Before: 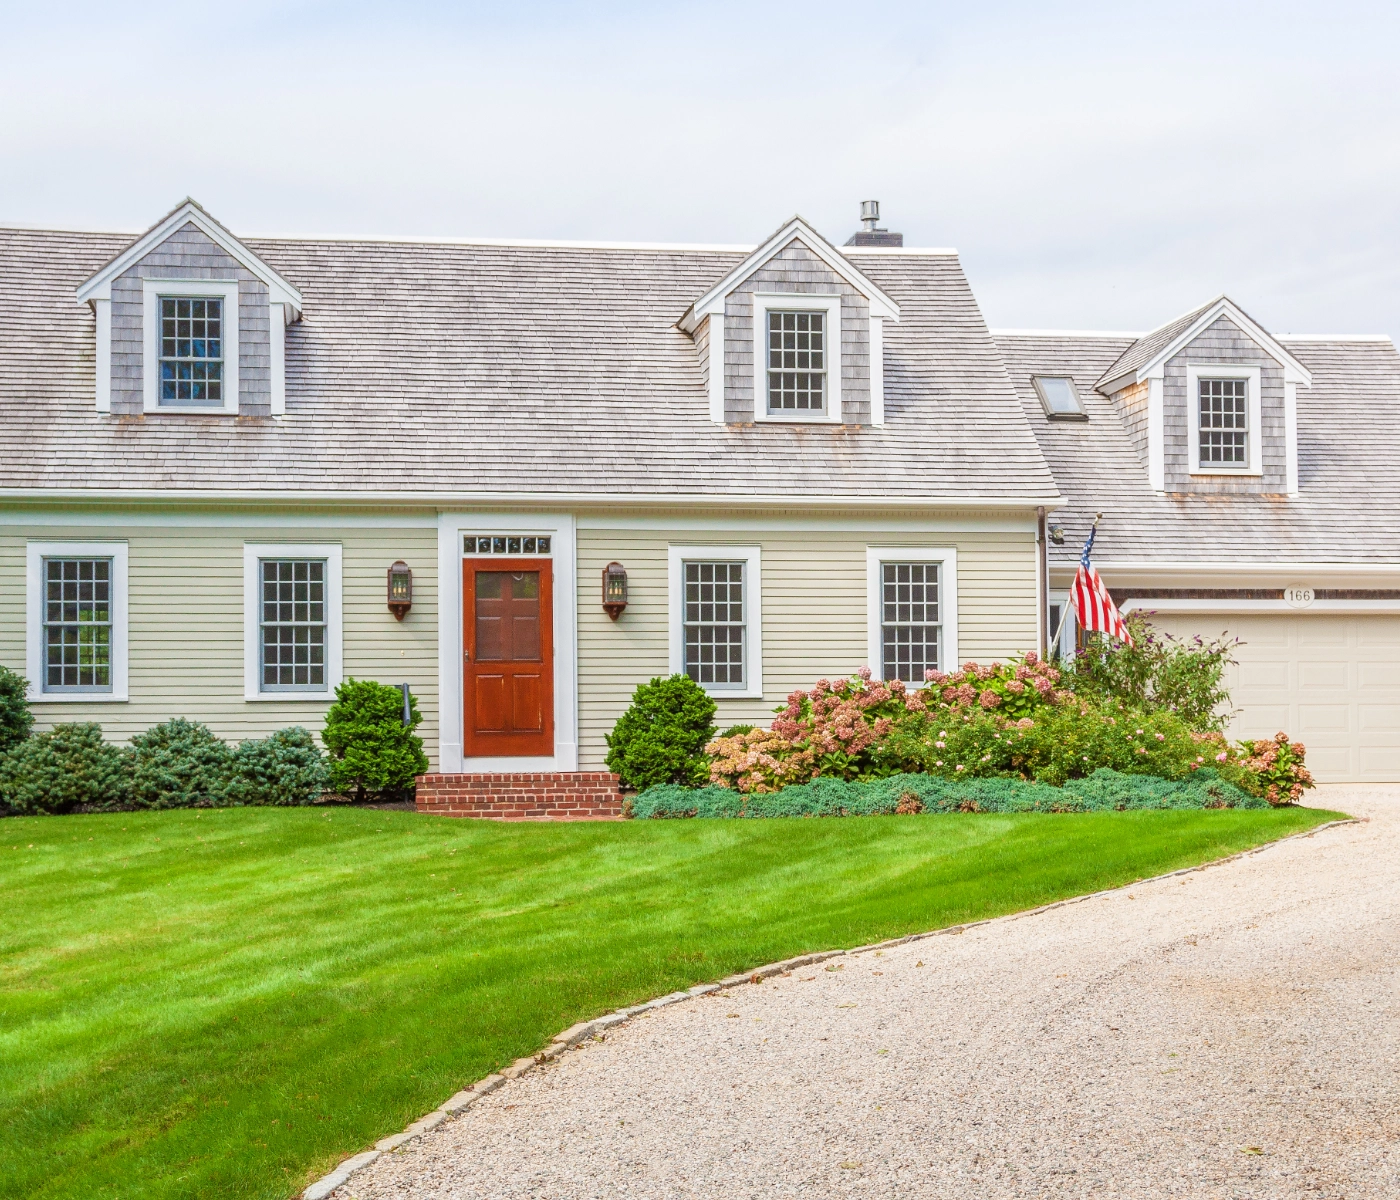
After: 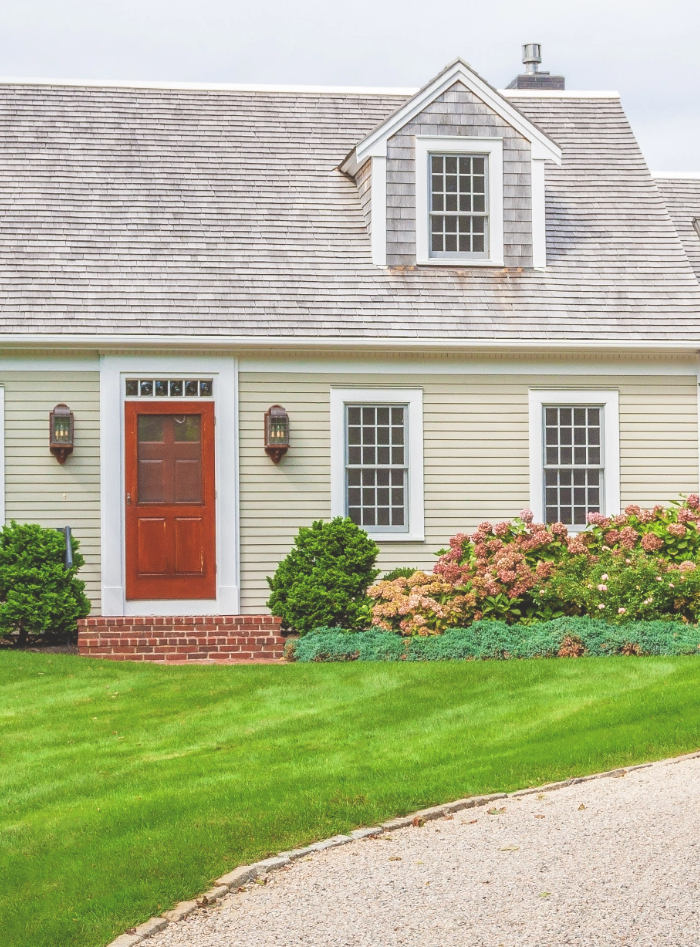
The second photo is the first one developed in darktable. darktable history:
levels: mode automatic
crop and rotate: angle 0.014°, left 24.196%, top 13.11%, right 25.759%, bottom 7.905%
exposure: black level correction -0.022, exposure -0.036 EV, compensate highlight preservation false
